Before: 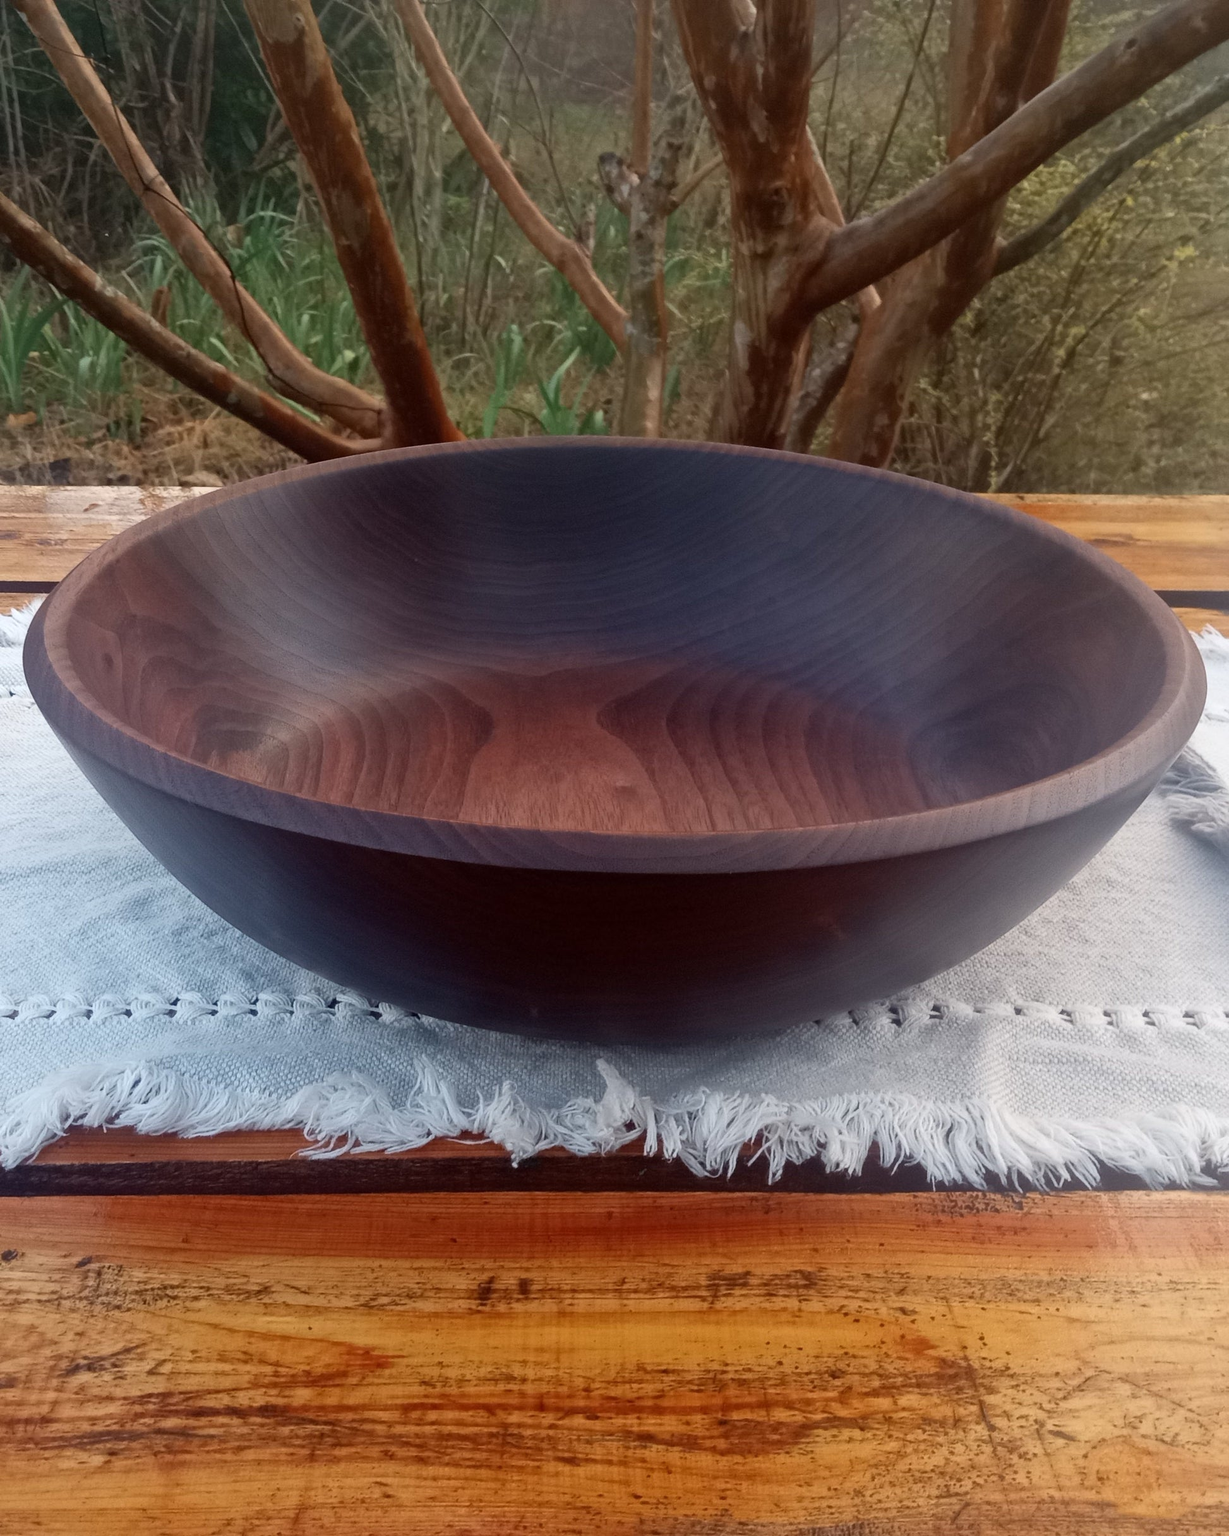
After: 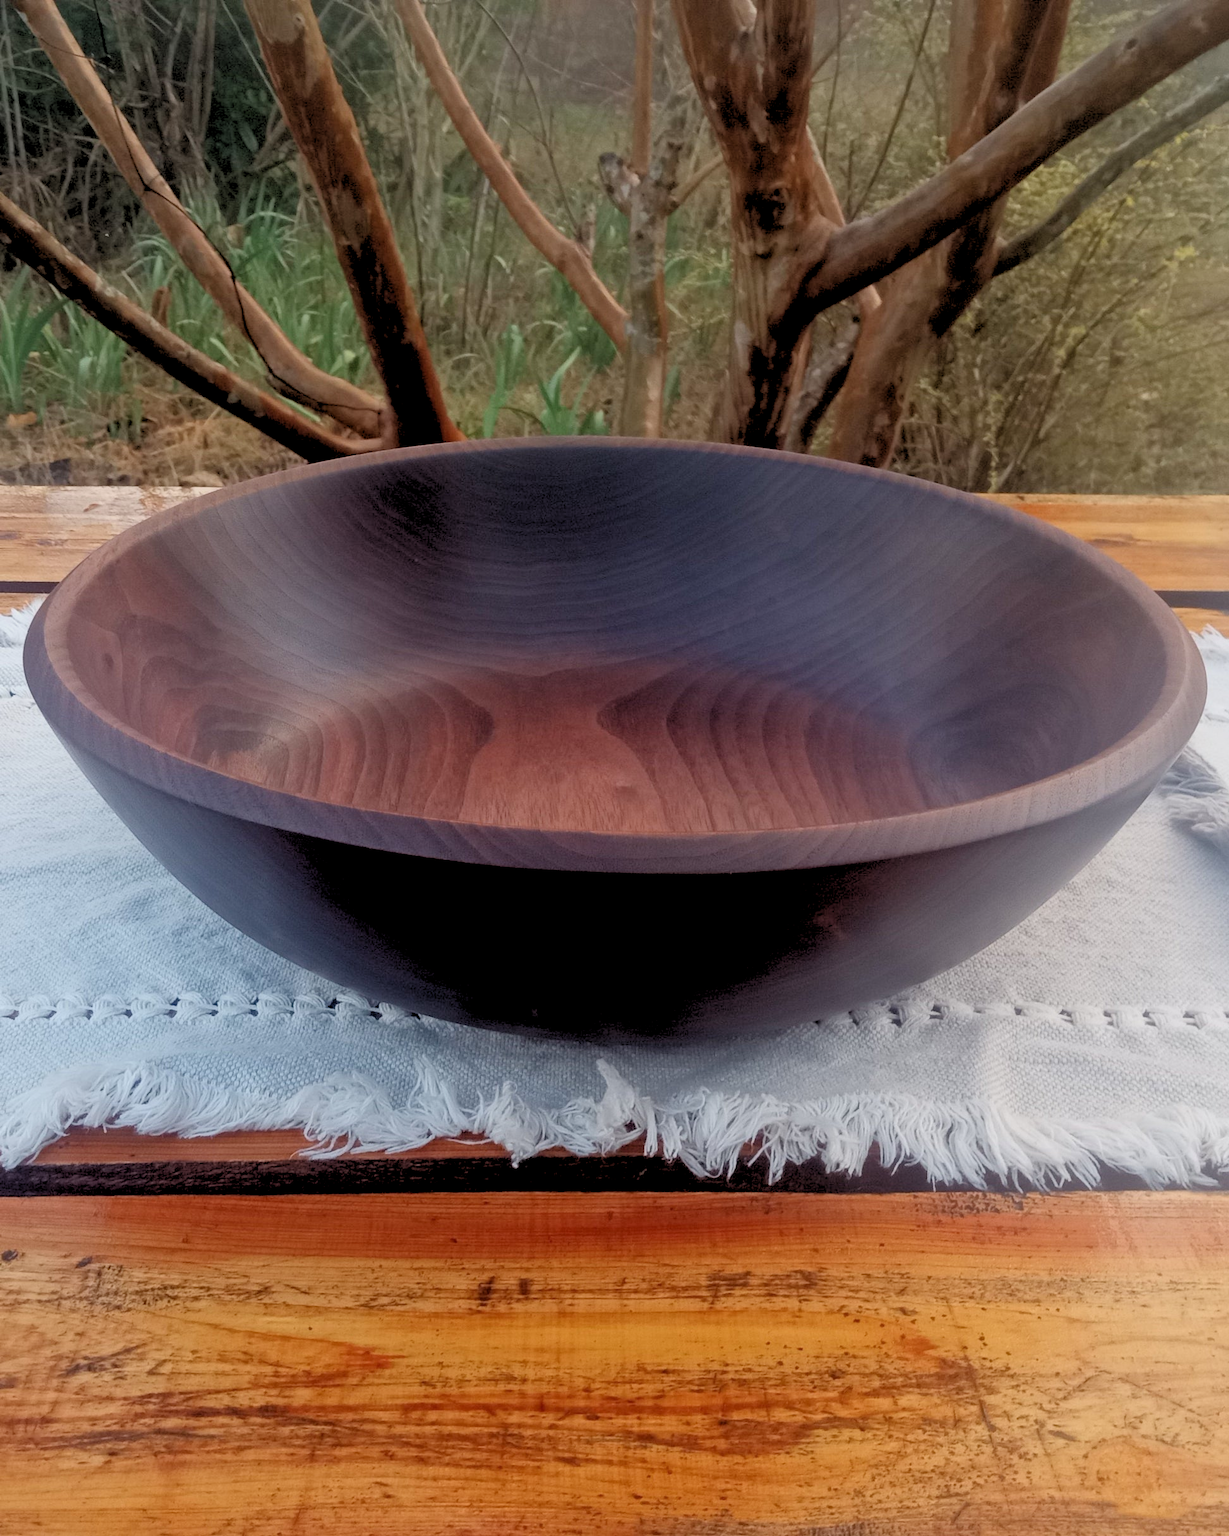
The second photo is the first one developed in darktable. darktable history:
rgb levels: preserve colors sum RGB, levels [[0.038, 0.433, 0.934], [0, 0.5, 1], [0, 0.5, 1]]
